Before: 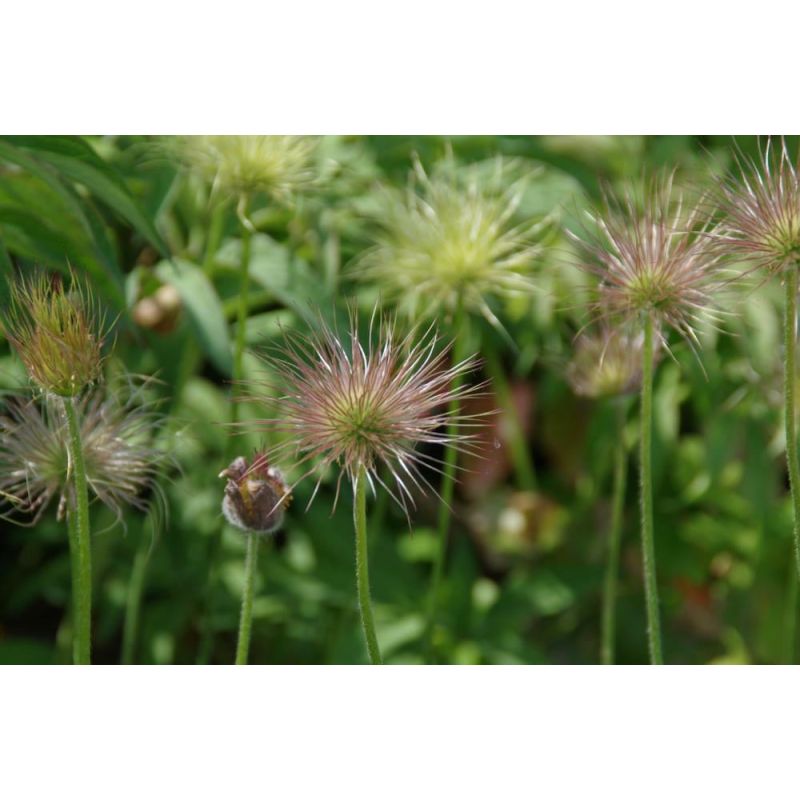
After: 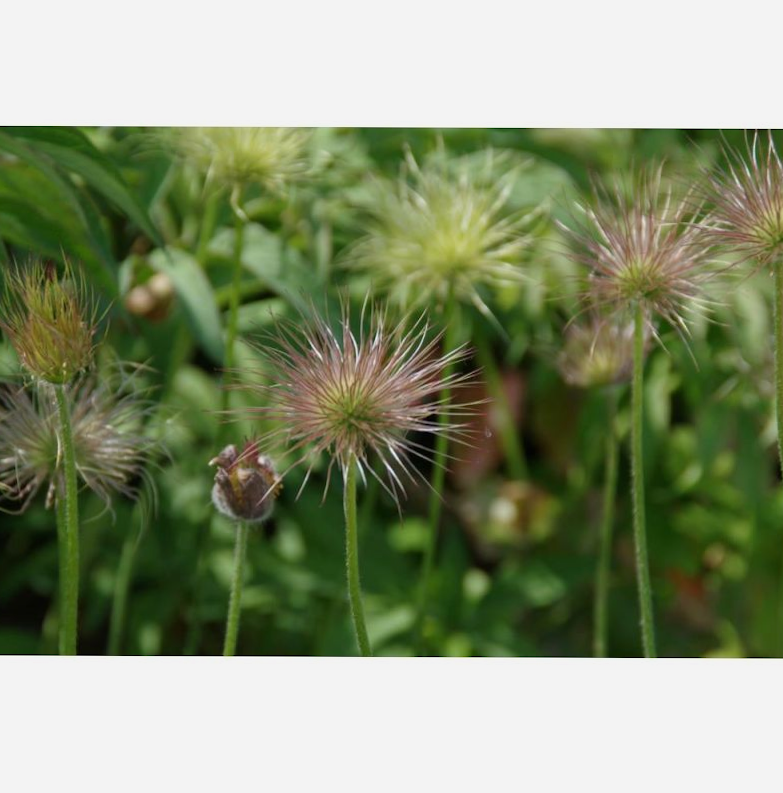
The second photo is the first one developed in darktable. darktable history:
exposure: exposure -0.157 EV, compensate highlight preservation false
rotate and perspective: rotation 0.226°, lens shift (vertical) -0.042, crop left 0.023, crop right 0.982, crop top 0.006, crop bottom 0.994
